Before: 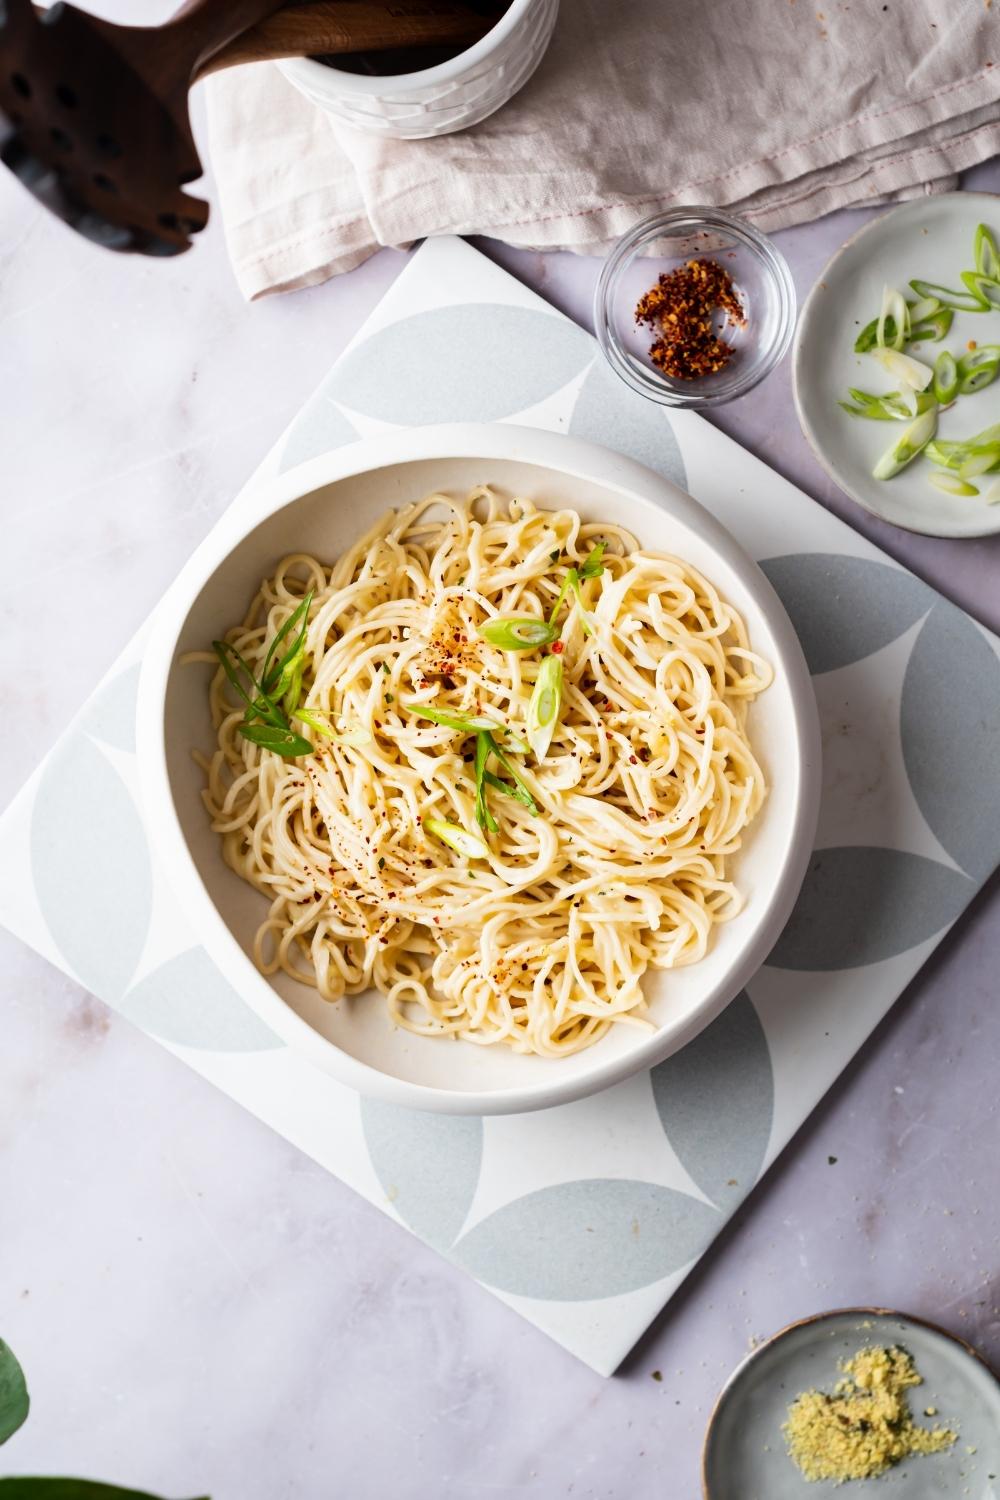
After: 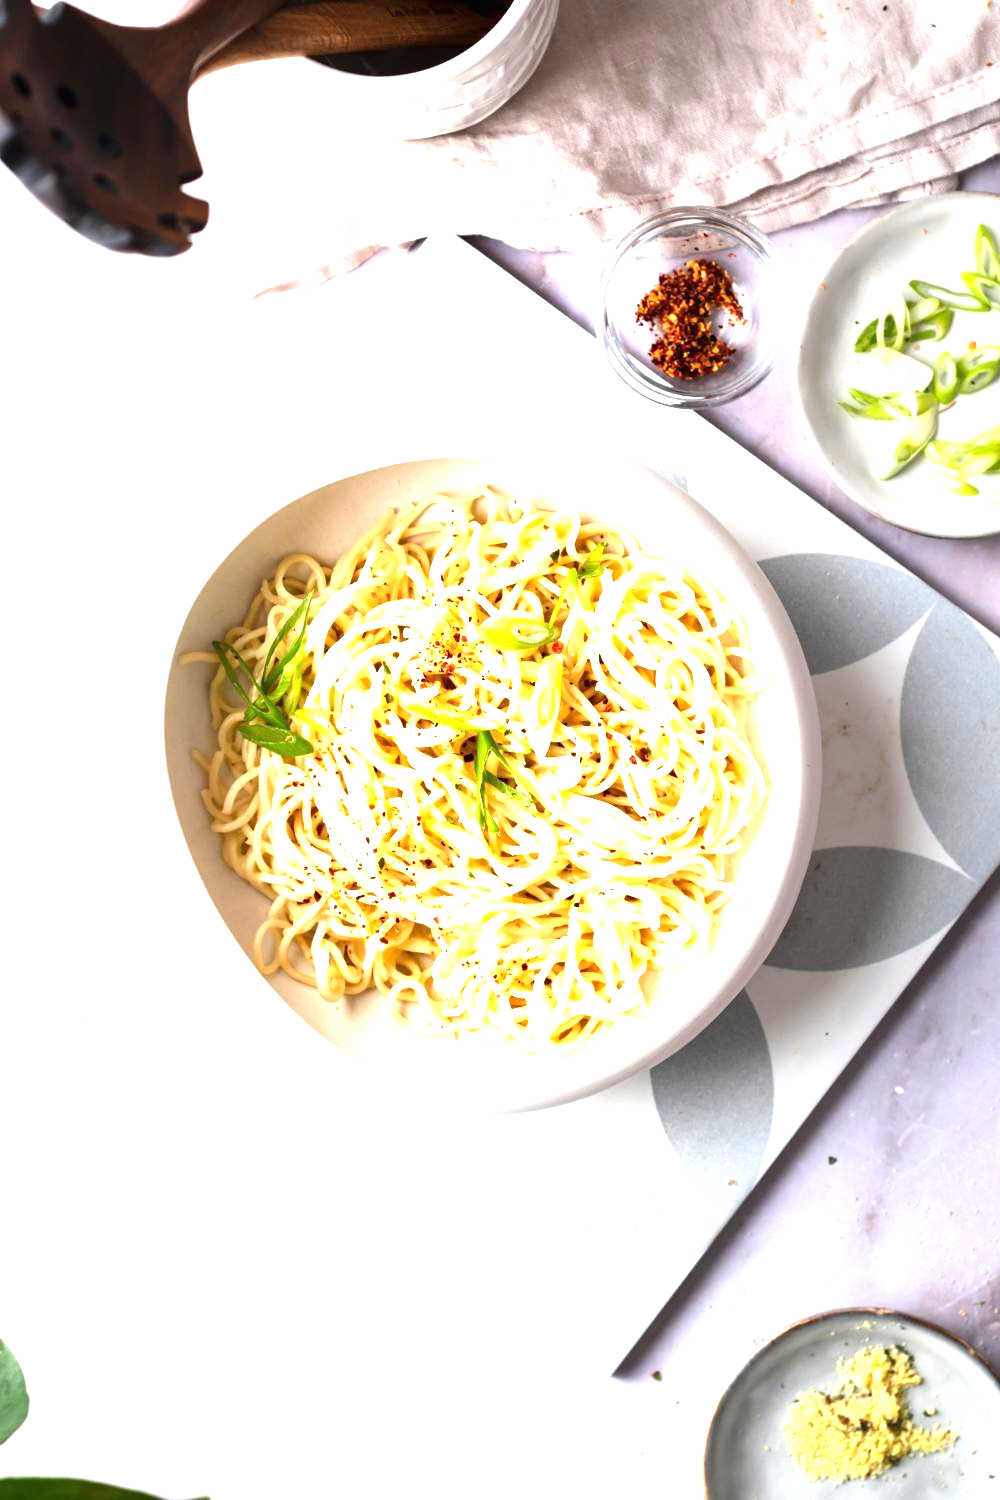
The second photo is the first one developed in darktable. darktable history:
exposure: black level correction 0, exposure 1.386 EV, compensate exposure bias true, compensate highlight preservation false
